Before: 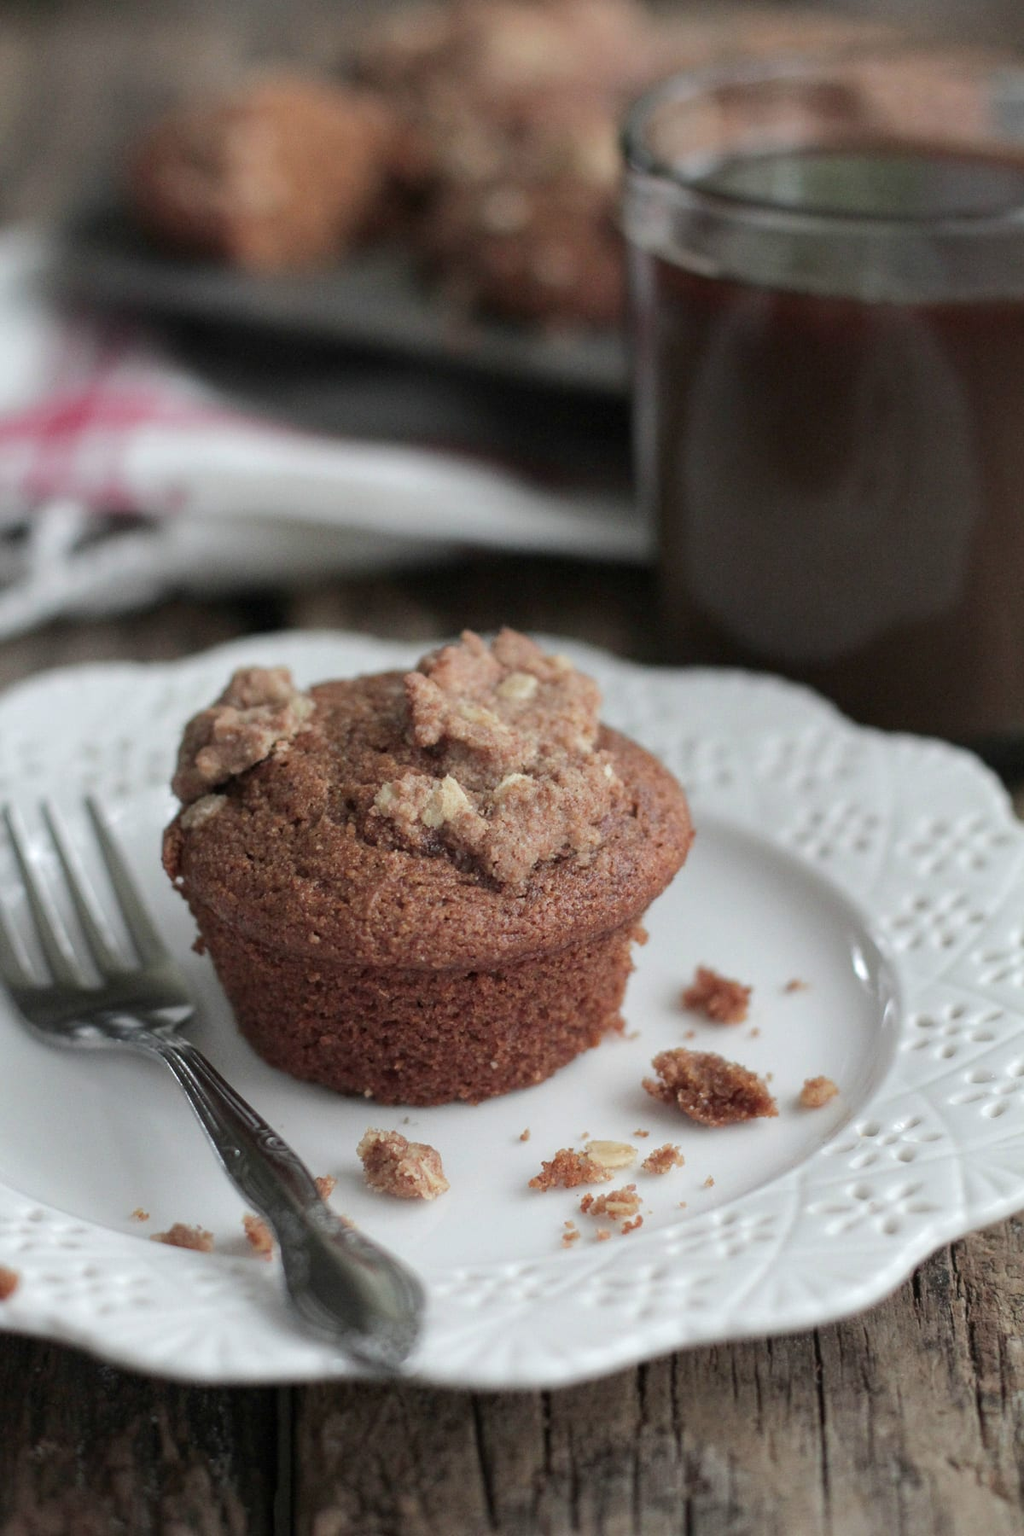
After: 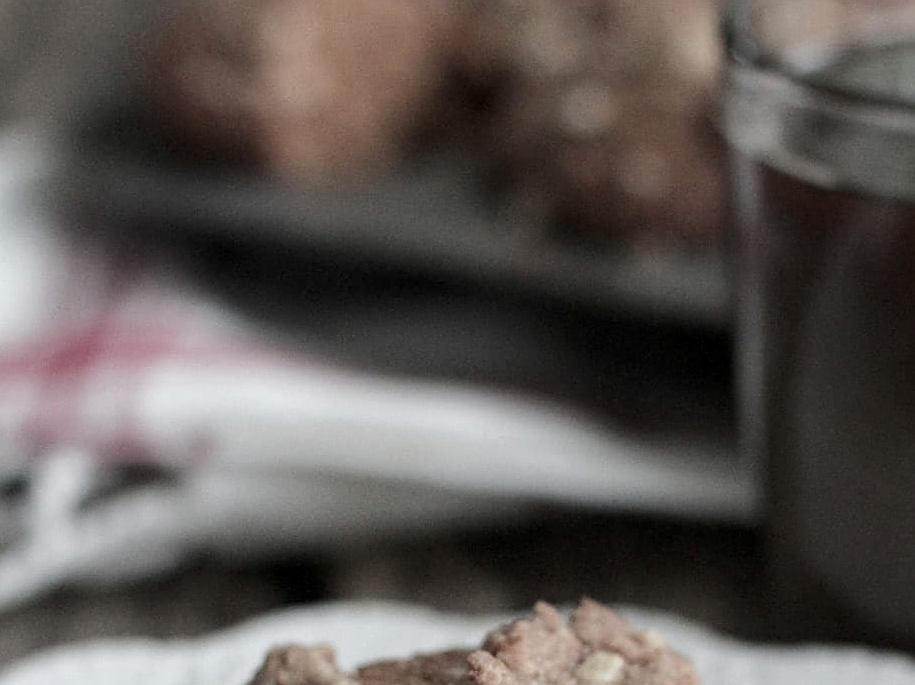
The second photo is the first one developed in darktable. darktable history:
sharpen: on, module defaults
crop: left 0.579%, top 7.627%, right 23.167%, bottom 54.275%
local contrast: highlights 100%, shadows 100%, detail 120%, midtone range 0.2
contrast brightness saturation: contrast 0.1, saturation -0.36
